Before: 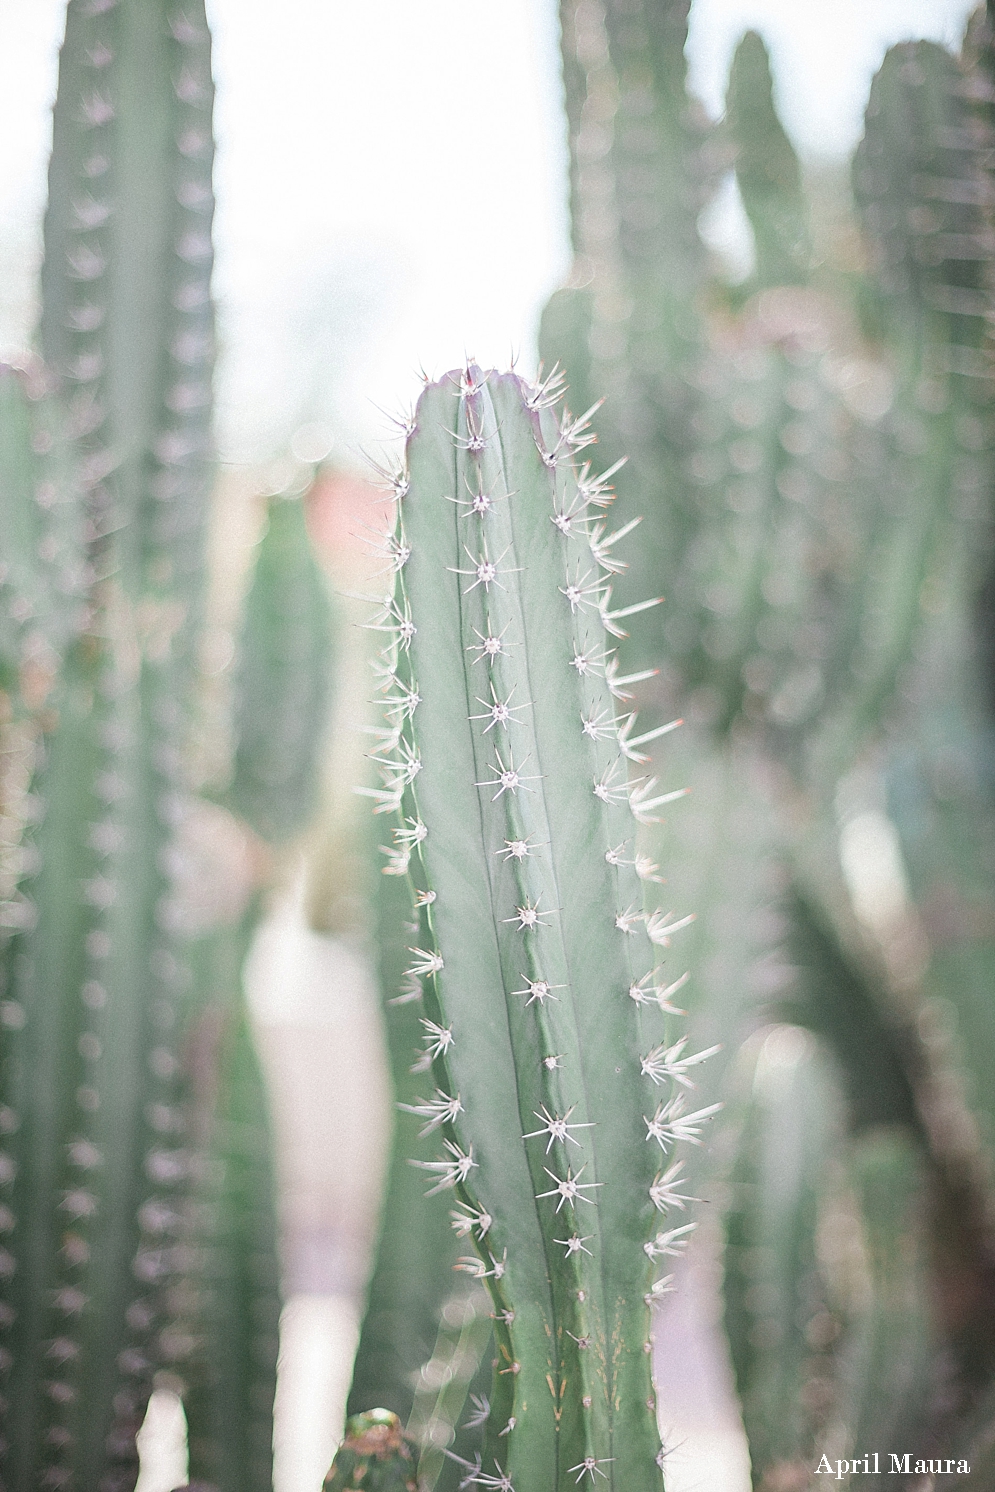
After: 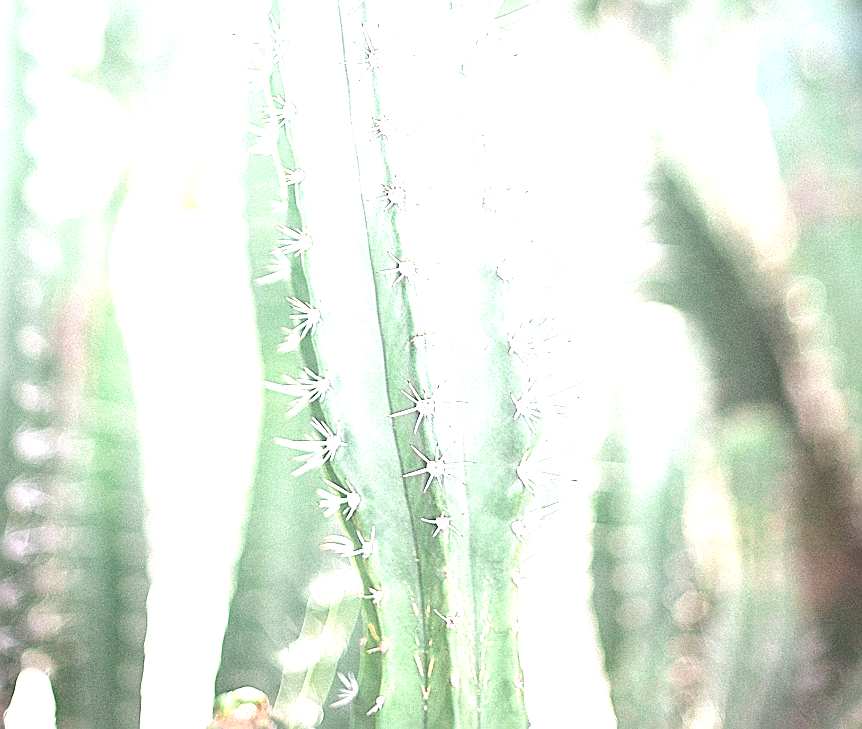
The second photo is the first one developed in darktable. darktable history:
sharpen: on, module defaults
crop and rotate: left 13.278%, top 48.341%, bottom 2.768%
exposure: black level correction 0.001, exposure 1.737 EV, compensate highlight preservation false
tone equalizer: on, module defaults
